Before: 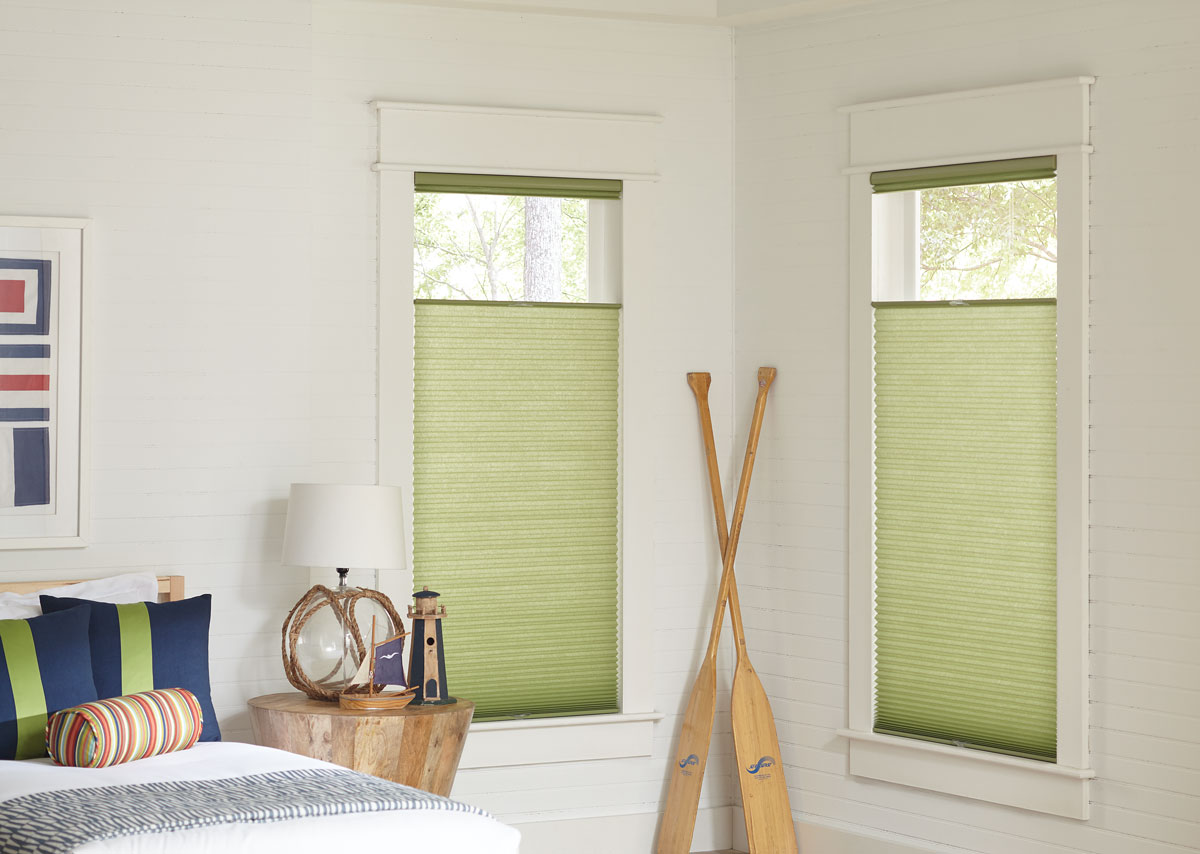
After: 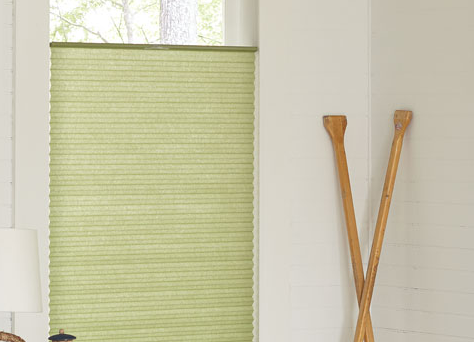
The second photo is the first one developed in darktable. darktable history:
crop: left 30.413%, top 30.144%, right 30.055%, bottom 29.737%
